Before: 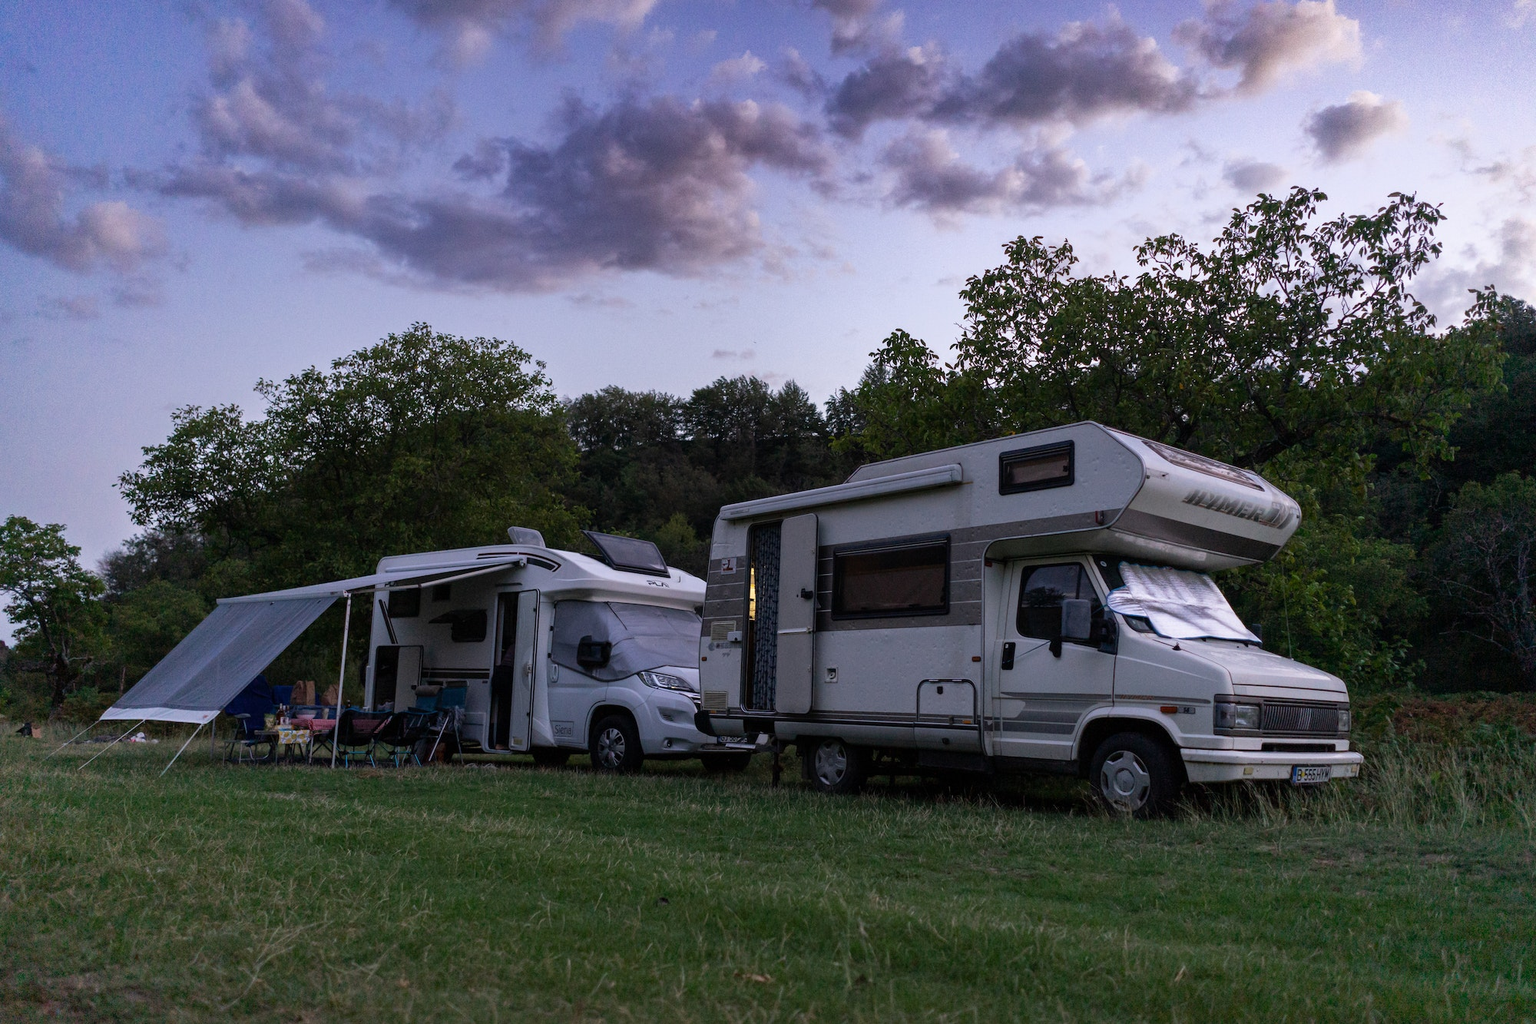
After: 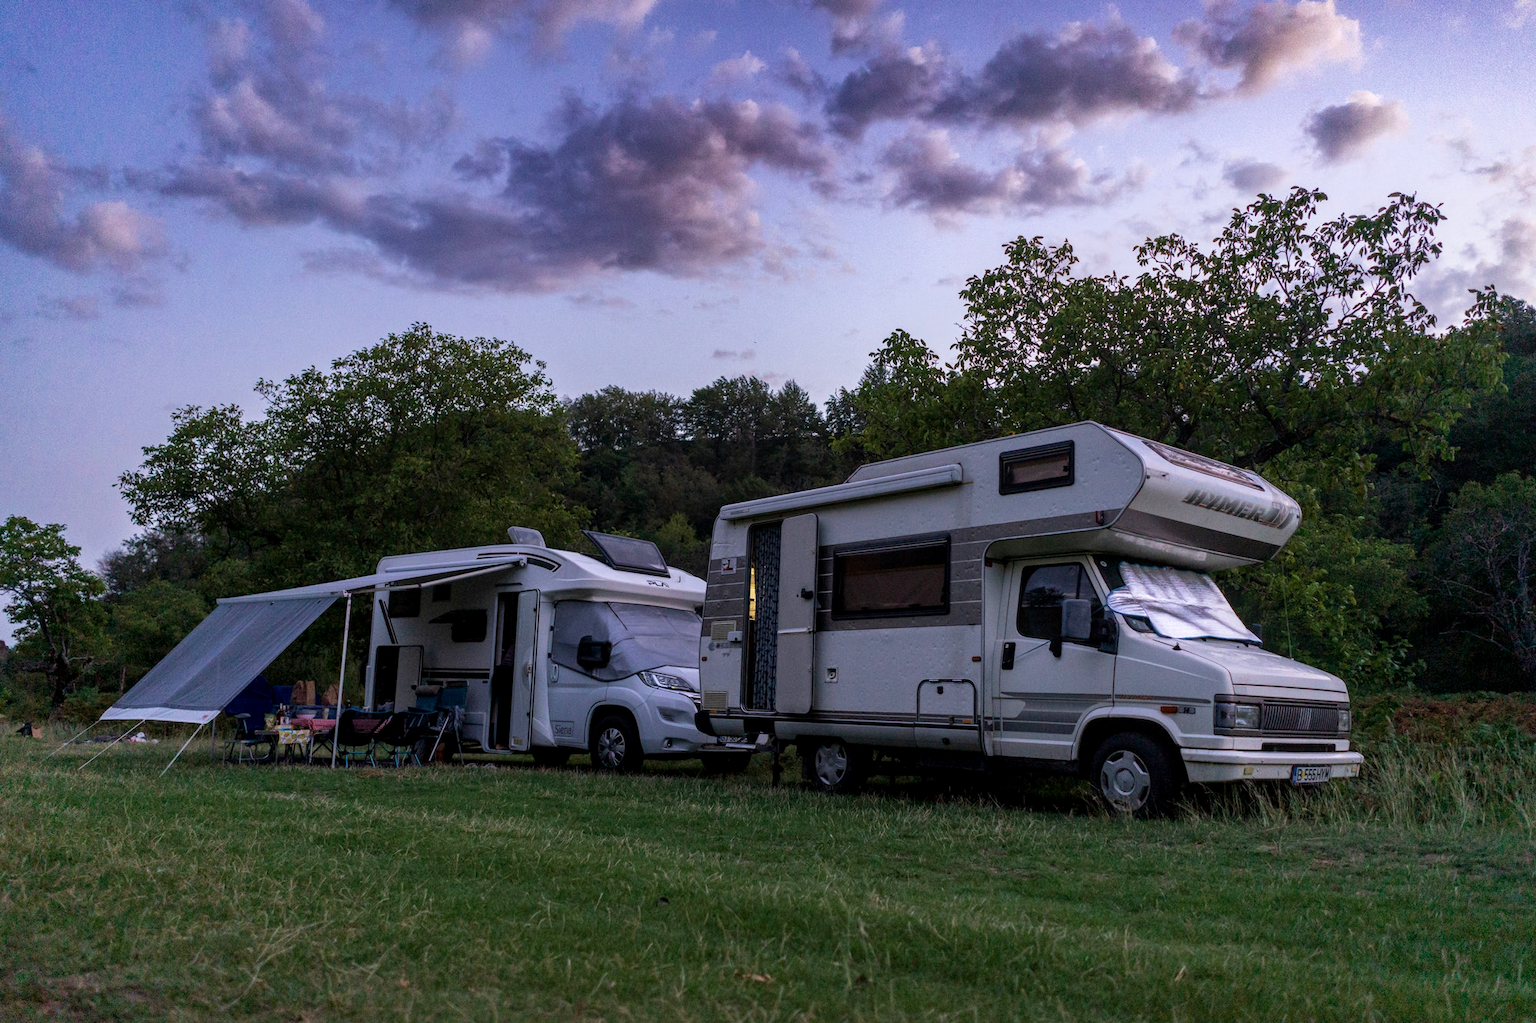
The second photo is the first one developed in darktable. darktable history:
velvia: on, module defaults
local contrast: on, module defaults
